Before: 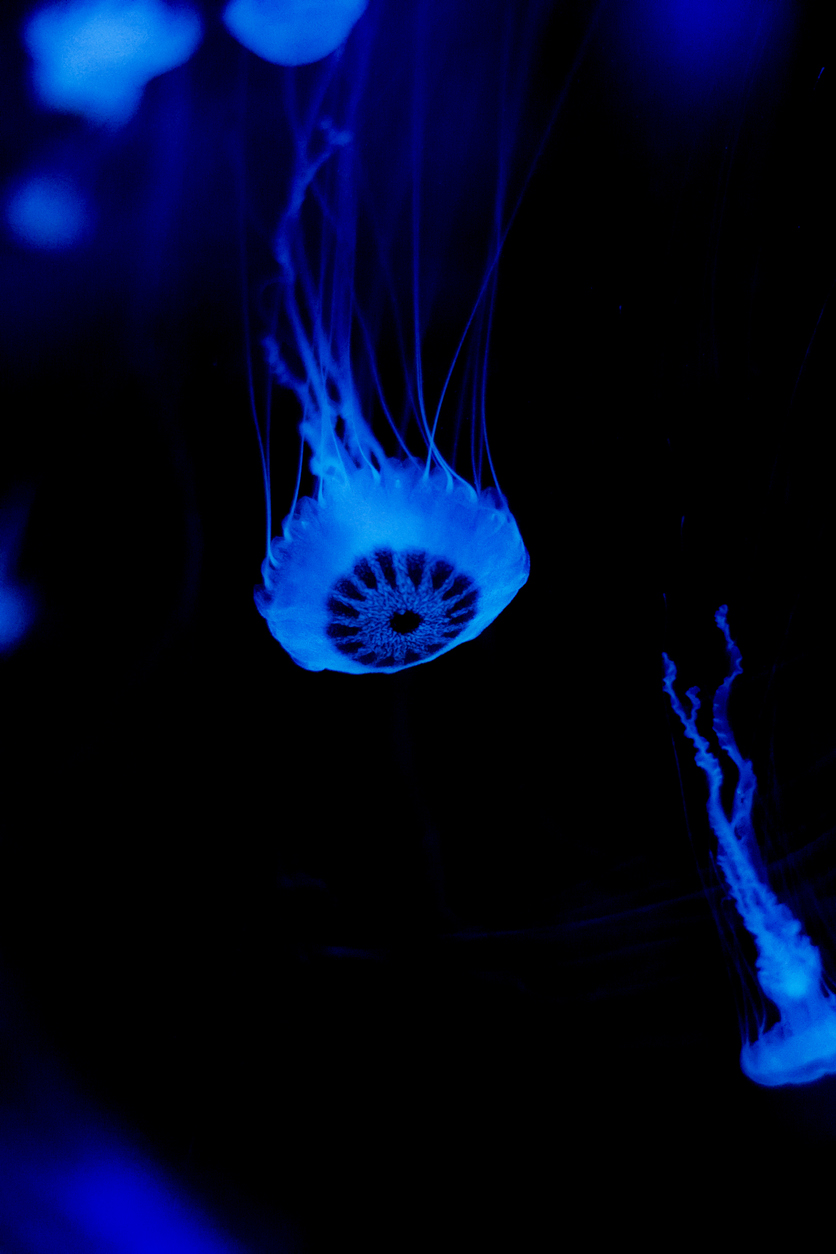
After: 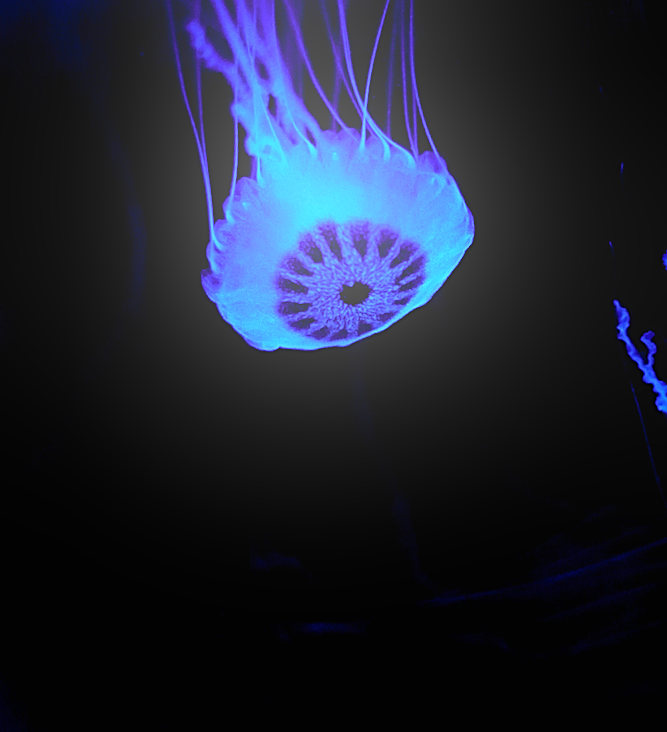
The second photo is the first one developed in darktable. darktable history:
rotate and perspective: rotation -5.2°, automatic cropping off
exposure: black level correction 0, exposure 0.9 EV, compensate highlight preservation false
crop: left 11.123%, top 27.61%, right 18.3%, bottom 17.034%
sharpen: on, module defaults
bloom: size 25%, threshold 5%, strength 90%
